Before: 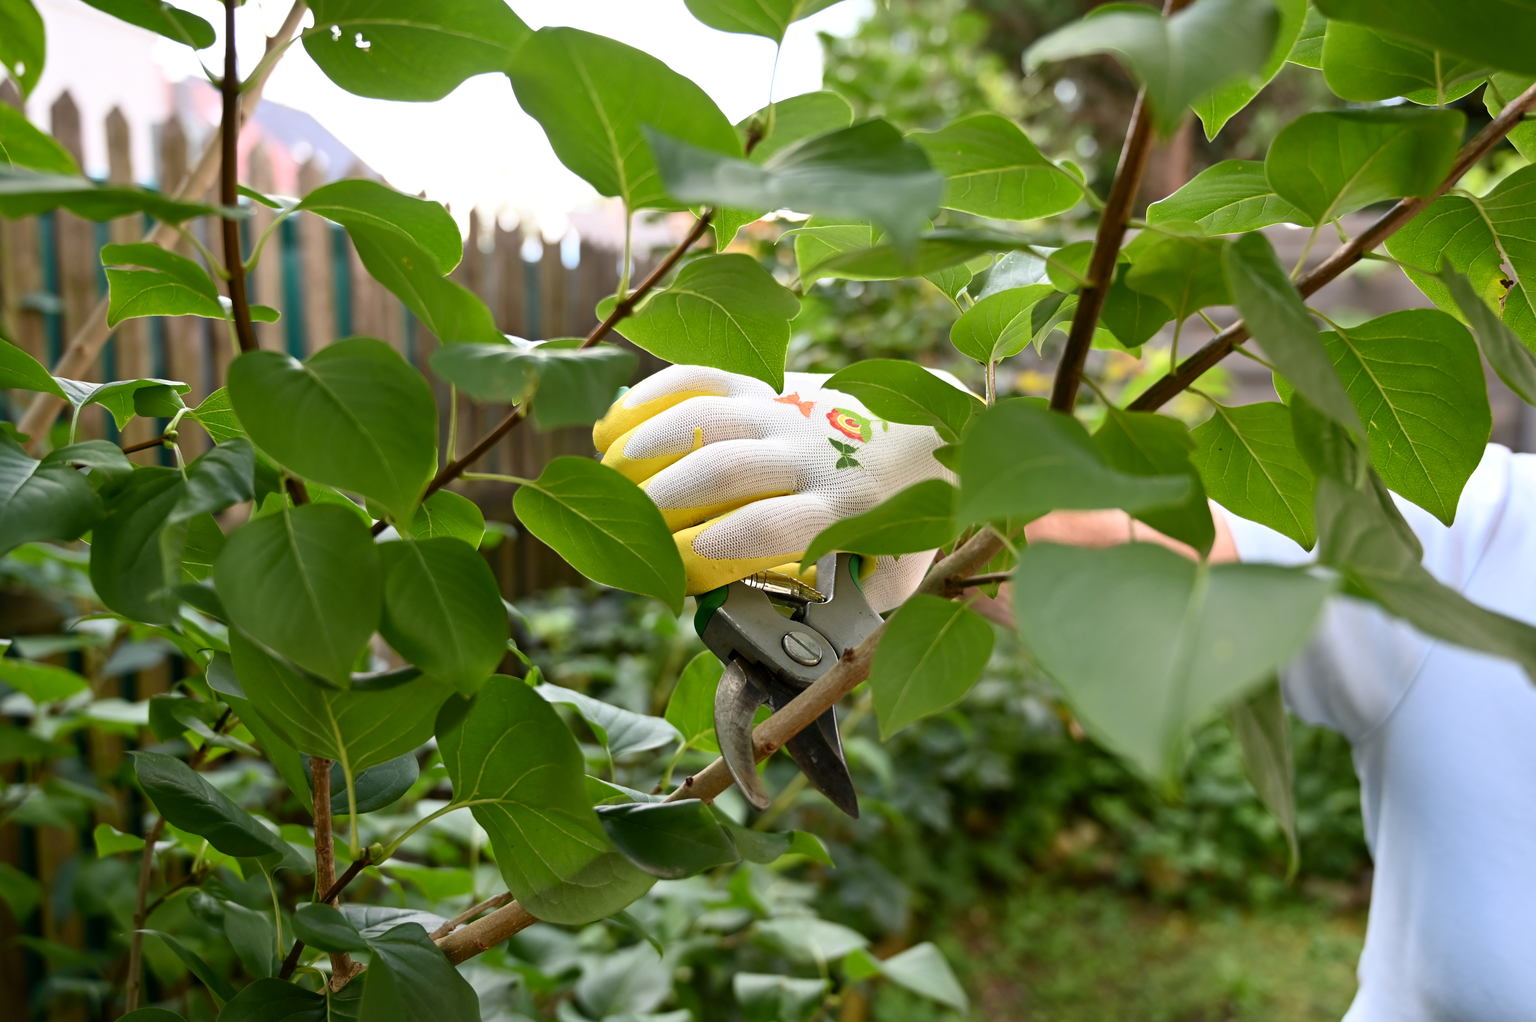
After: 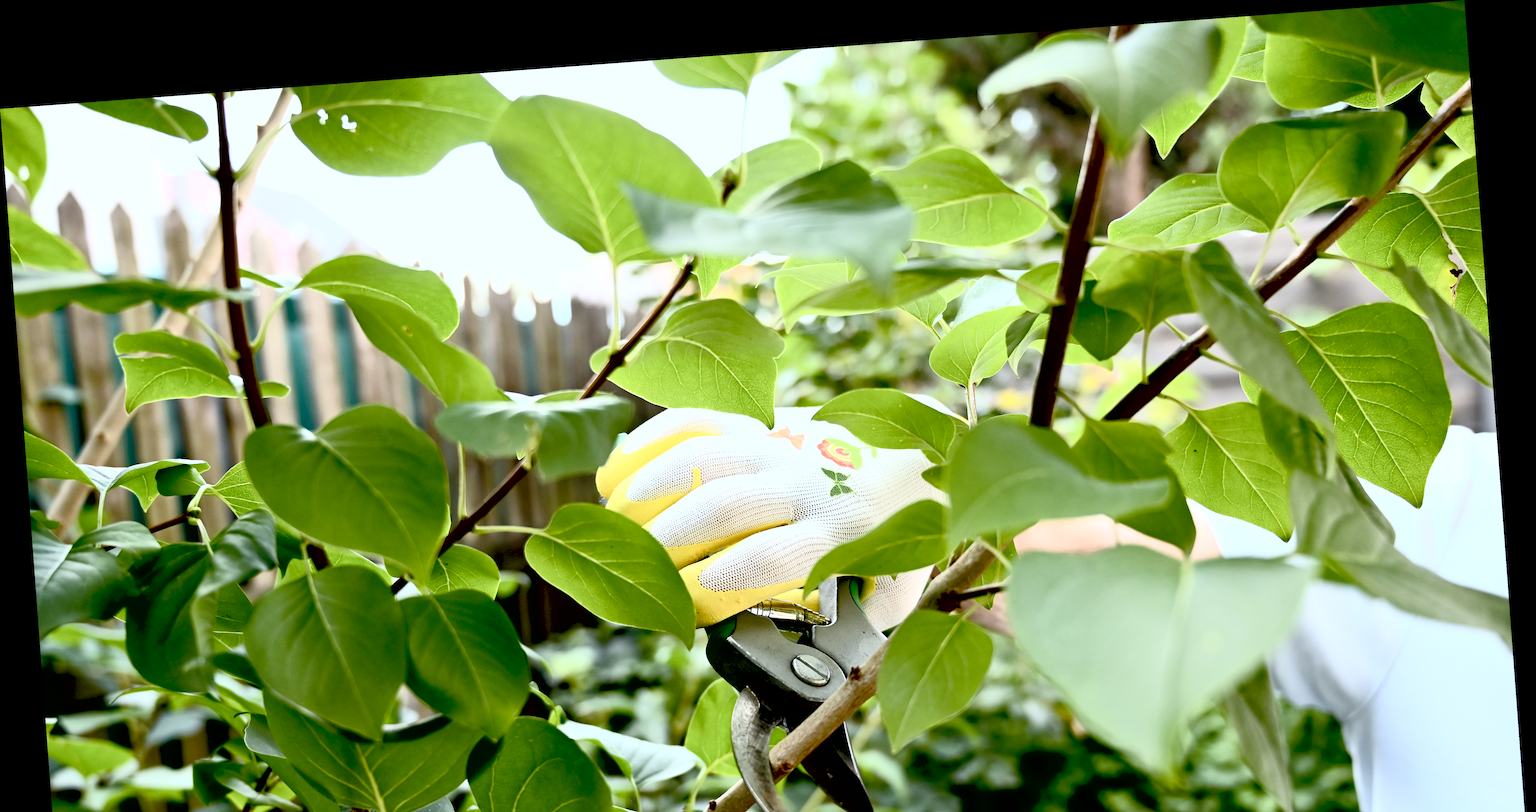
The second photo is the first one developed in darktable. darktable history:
exposure: black level correction 0.025, exposure 0.182 EV, compensate highlight preservation false
contrast brightness saturation: contrast 0.43, brightness 0.56, saturation -0.19
crop: bottom 24.988%
white balance: red 0.925, blue 1.046
rotate and perspective: rotation -4.25°, automatic cropping off
